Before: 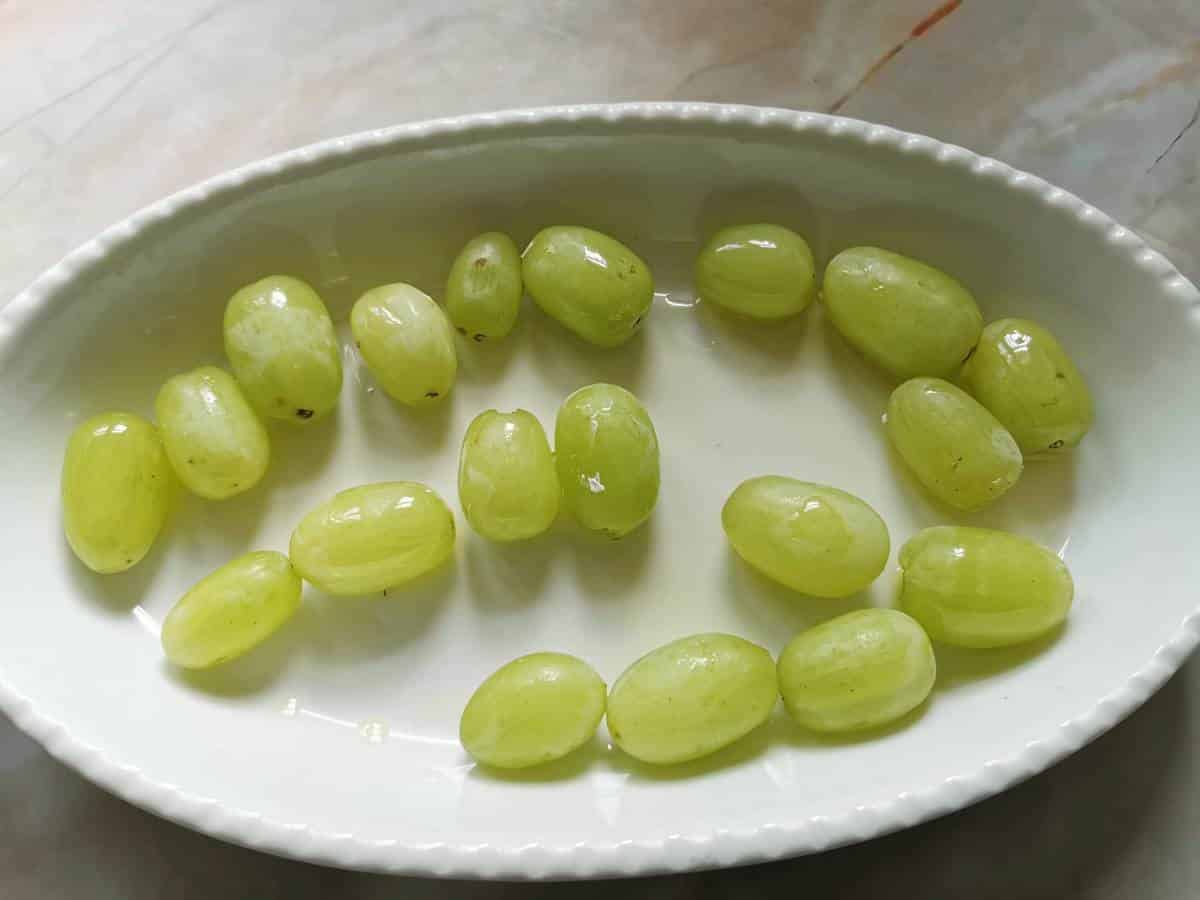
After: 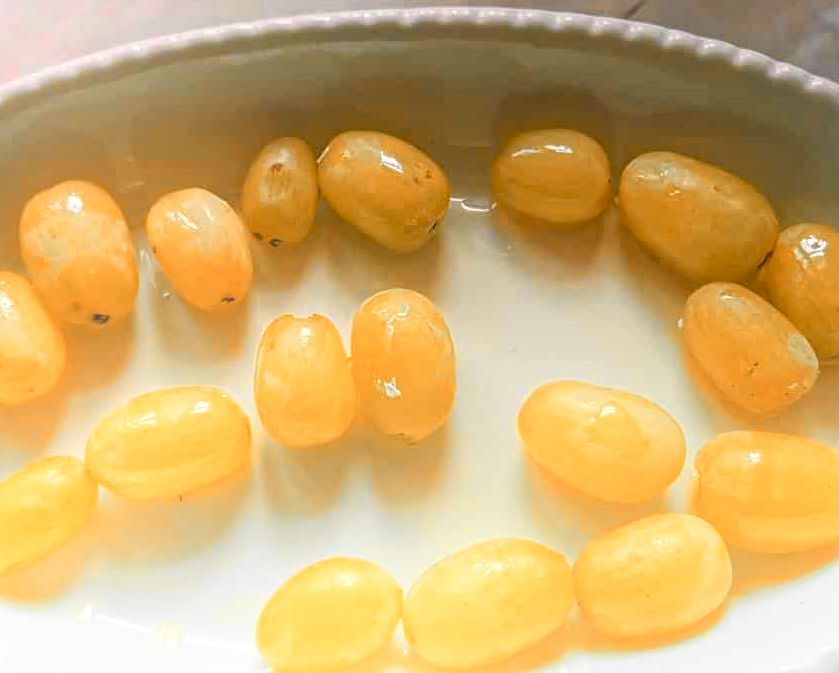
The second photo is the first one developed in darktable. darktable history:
local contrast: on, module defaults
crop and rotate: left 17.046%, top 10.659%, right 12.989%, bottom 14.553%
color zones: curves: ch0 [(0.009, 0.528) (0.136, 0.6) (0.255, 0.586) (0.39, 0.528) (0.522, 0.584) (0.686, 0.736) (0.849, 0.561)]; ch1 [(0.045, 0.781) (0.14, 0.416) (0.257, 0.695) (0.442, 0.032) (0.738, 0.338) (0.818, 0.632) (0.891, 0.741) (1, 0.704)]; ch2 [(0, 0.667) (0.141, 0.52) (0.26, 0.37) (0.474, 0.432) (0.743, 0.286)]
tone equalizer: on, module defaults
graduated density: density 0.38 EV, hardness 21%, rotation -6.11°, saturation 32%
bloom: threshold 82.5%, strength 16.25%
haze removal: compatibility mode true, adaptive false
